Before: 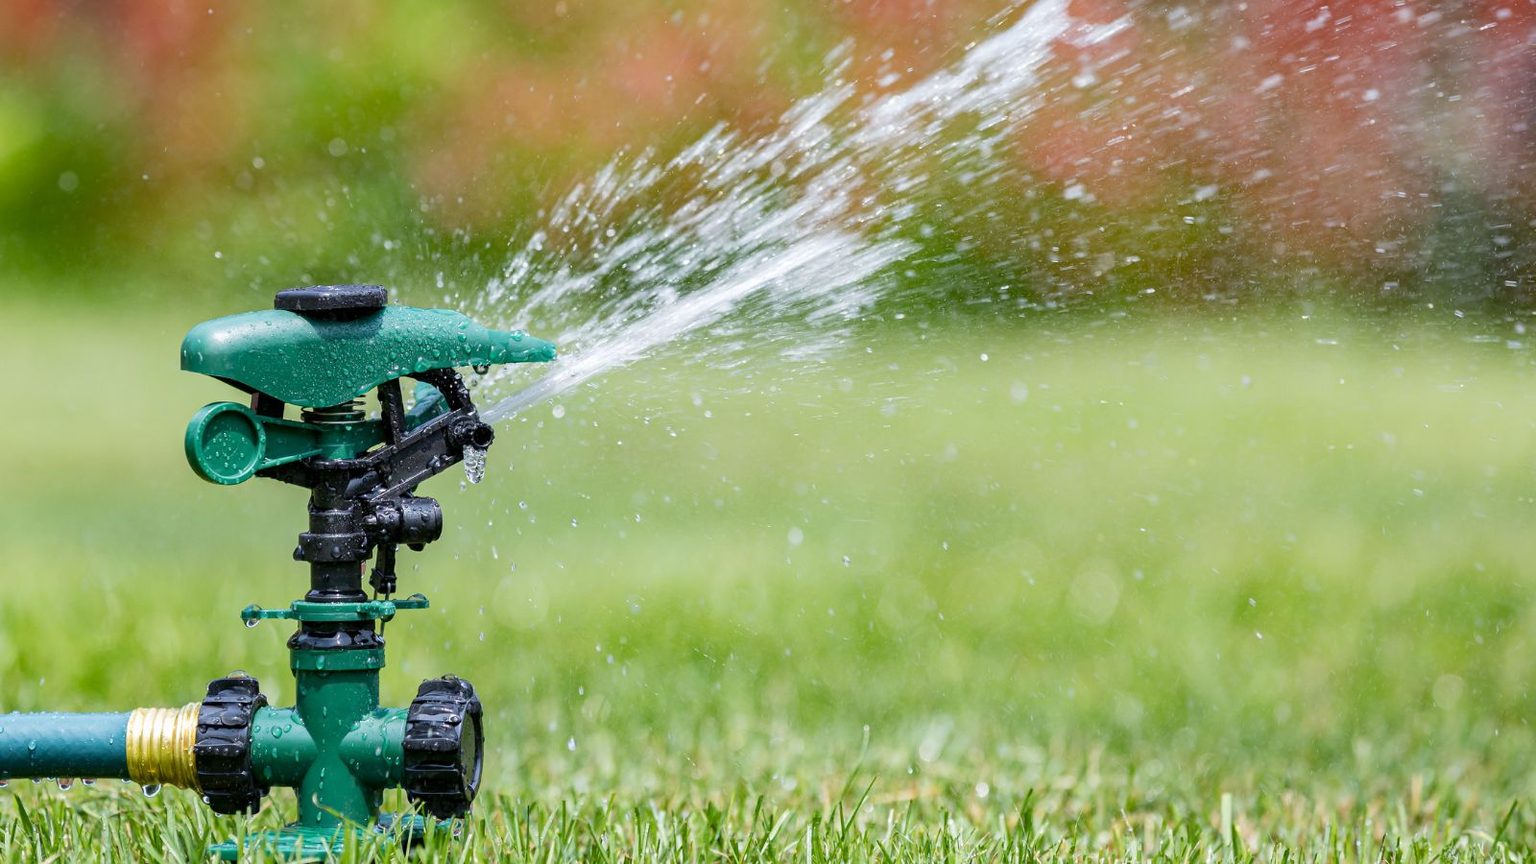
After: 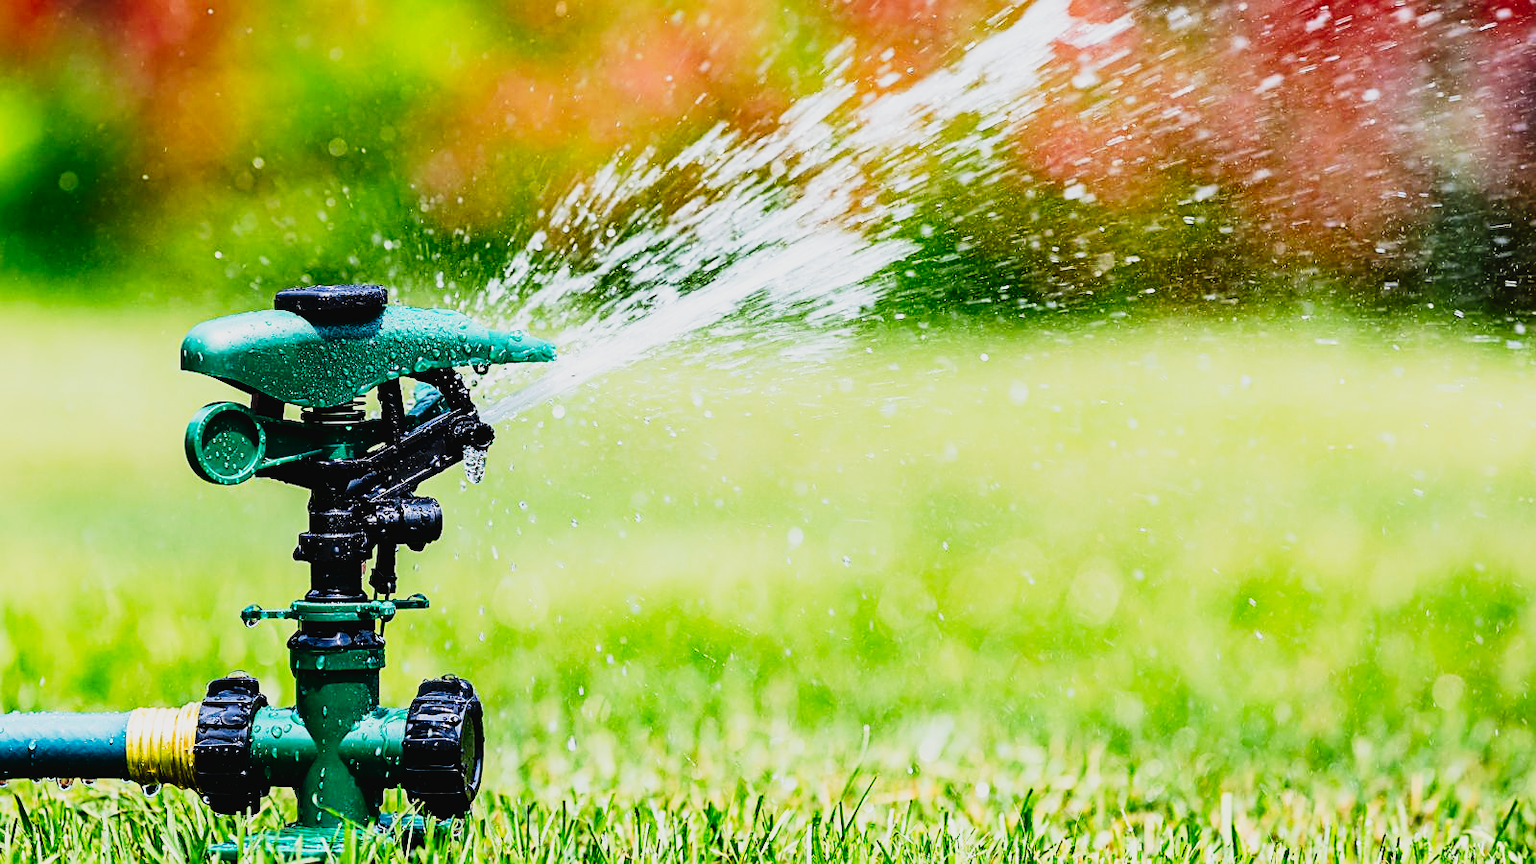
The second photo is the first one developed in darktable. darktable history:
contrast brightness saturation: contrast 0.218, brightness -0.188, saturation 0.244
tone equalizer: -8 EV -0.431 EV, -7 EV -0.355 EV, -6 EV -0.344 EV, -5 EV -0.239 EV, -3 EV 0.226 EV, -2 EV 0.361 EV, -1 EV 0.365 EV, +0 EV 0.427 EV
sharpen: on, module defaults
tone curve: curves: ch0 [(0, 0.023) (0.132, 0.075) (0.256, 0.2) (0.463, 0.494) (0.699, 0.816) (0.813, 0.898) (1, 0.943)]; ch1 [(0, 0) (0.32, 0.306) (0.441, 0.41) (0.476, 0.466) (0.498, 0.5) (0.518, 0.519) (0.546, 0.571) (0.604, 0.651) (0.733, 0.817) (1, 1)]; ch2 [(0, 0) (0.312, 0.313) (0.431, 0.425) (0.483, 0.477) (0.503, 0.503) (0.526, 0.507) (0.564, 0.575) (0.614, 0.695) (0.713, 0.767) (0.985, 0.966)], preserve colors none
filmic rgb: black relative exposure -7.11 EV, white relative exposure 5.35 EV, hardness 3.03, iterations of high-quality reconstruction 0
